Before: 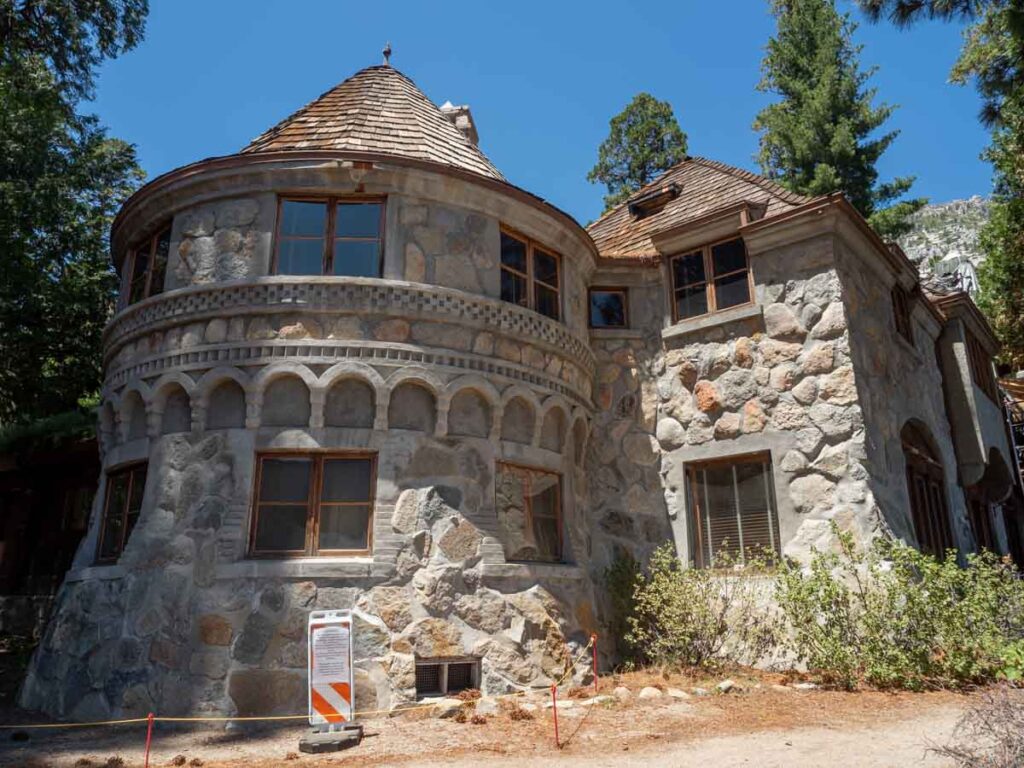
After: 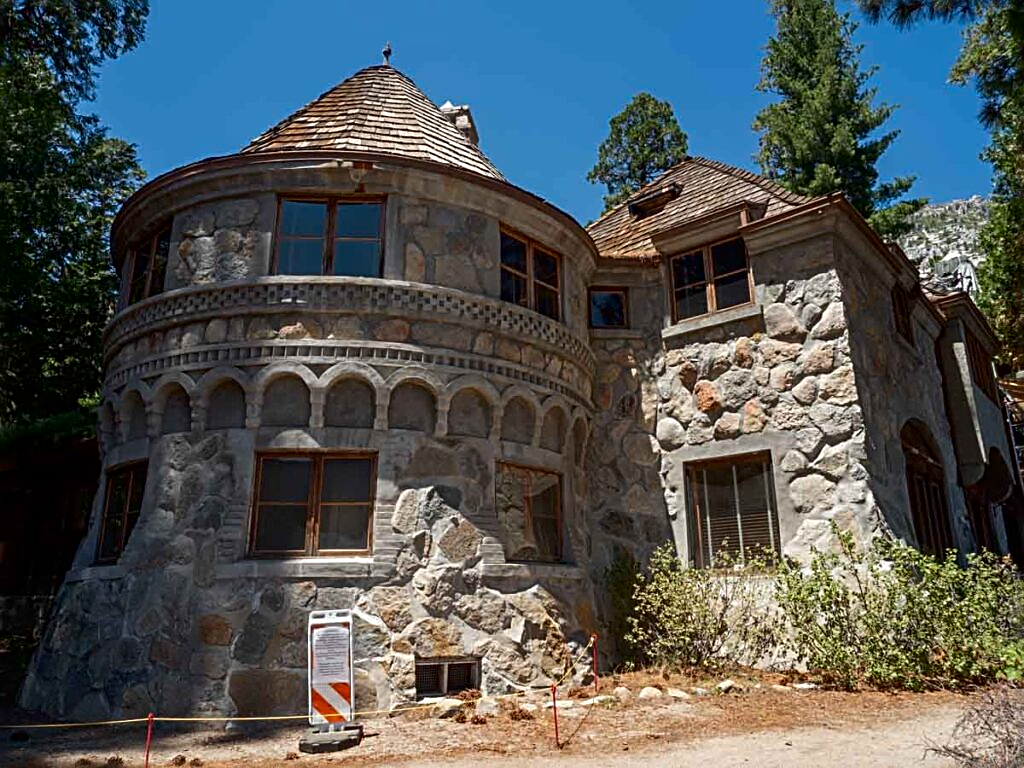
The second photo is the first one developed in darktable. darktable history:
contrast brightness saturation: contrast 0.07, brightness -0.13, saturation 0.06
sharpen: radius 2.676, amount 0.669
